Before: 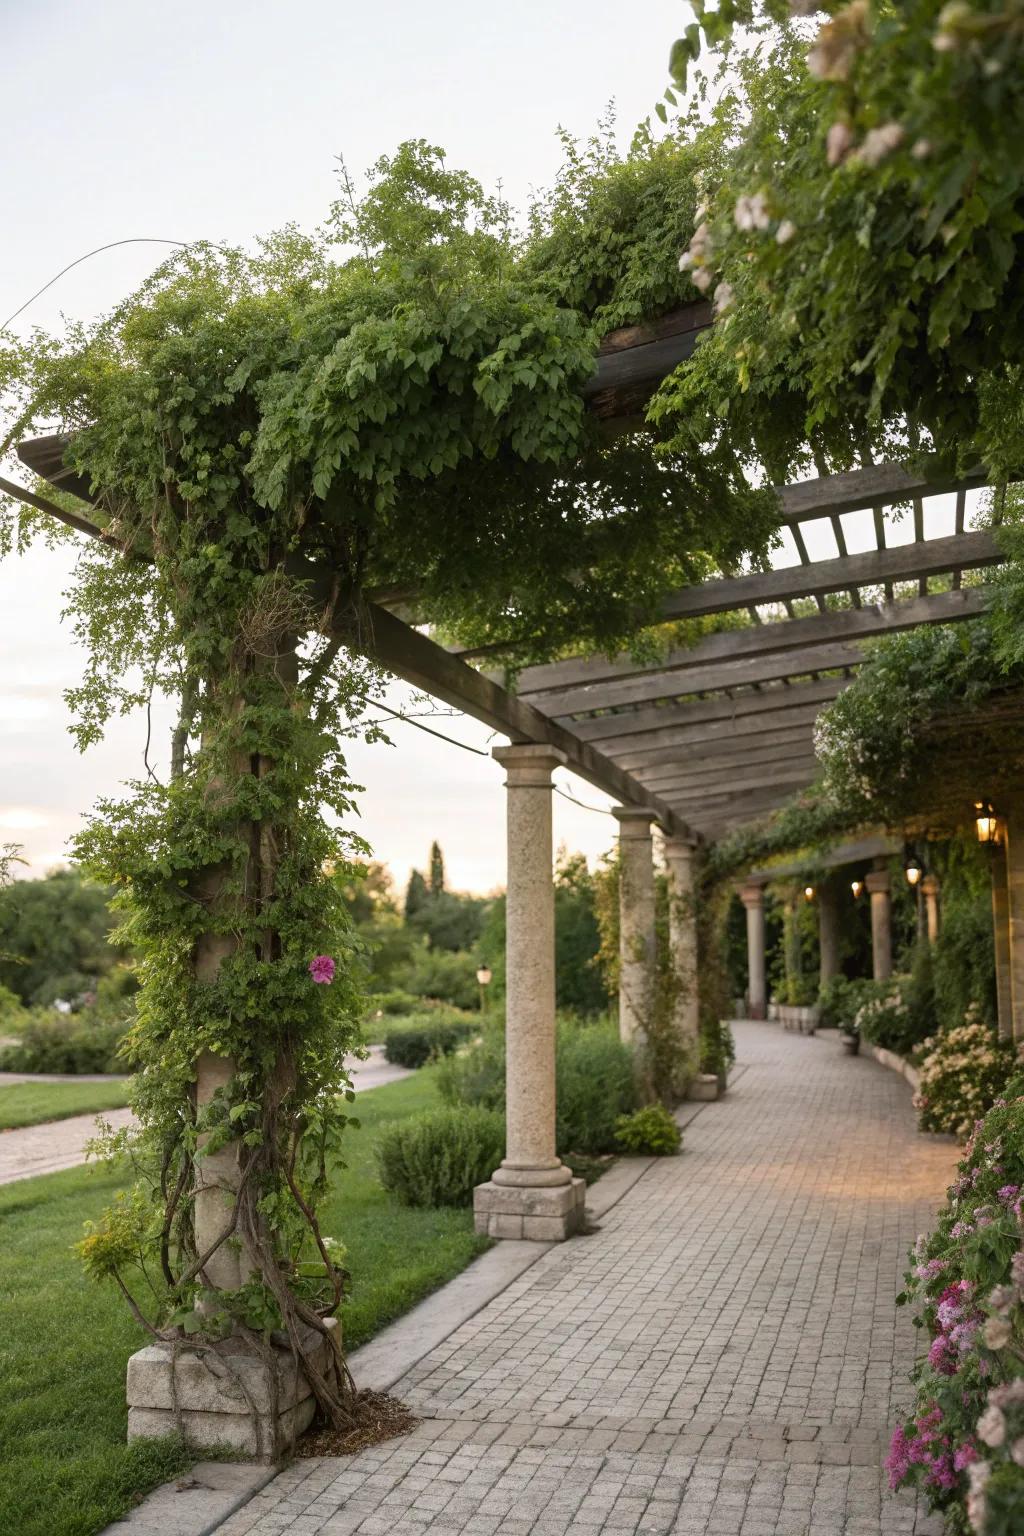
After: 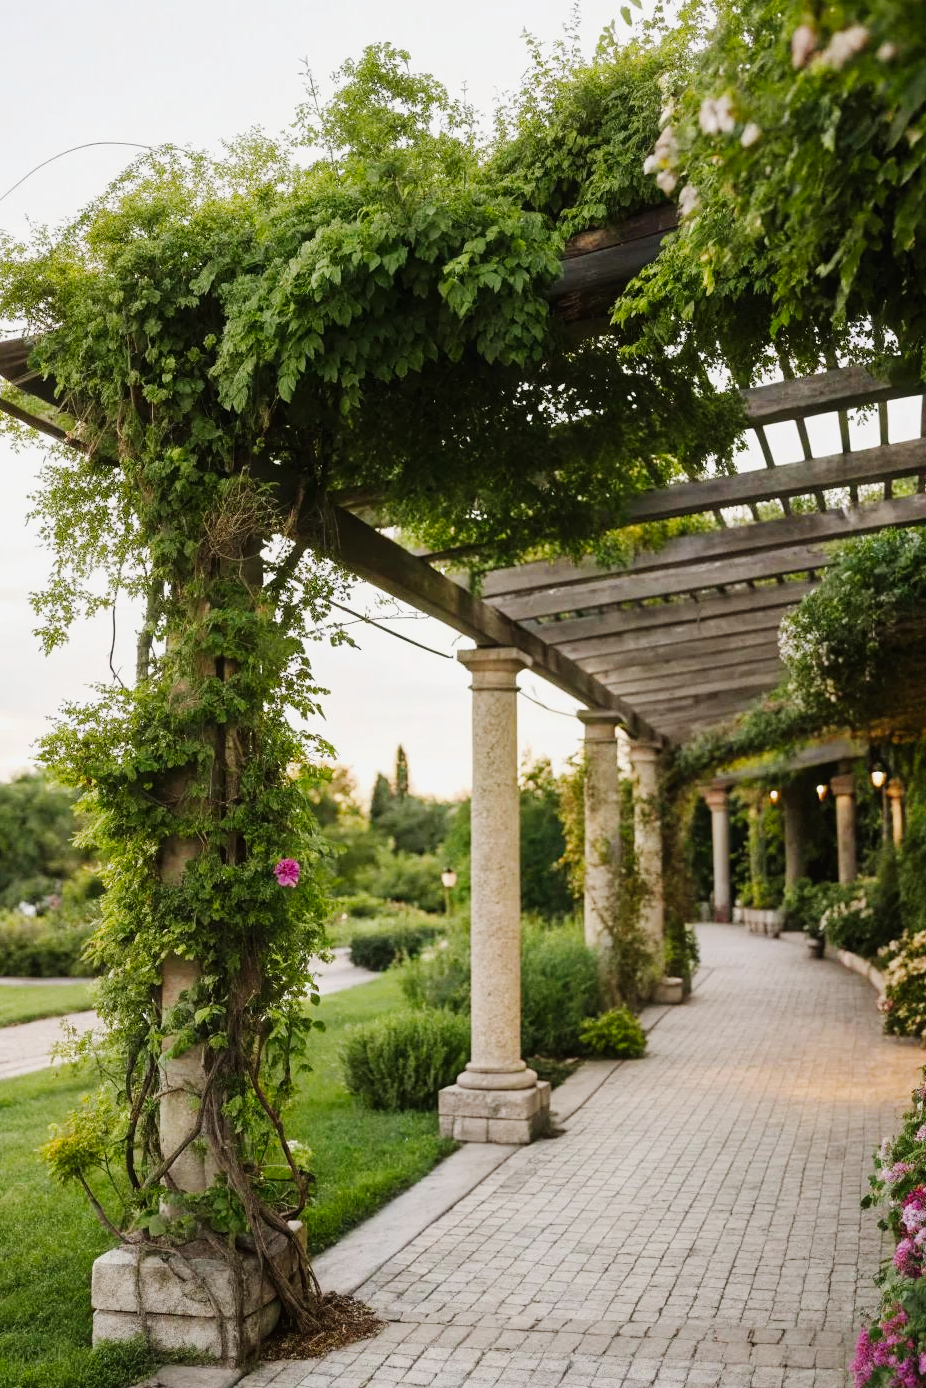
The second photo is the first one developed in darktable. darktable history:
crop: left 3.482%, top 6.379%, right 6.032%, bottom 3.206%
tone curve: curves: ch0 [(0, 0.003) (0.113, 0.081) (0.207, 0.184) (0.515, 0.612) (0.712, 0.793) (0.984, 0.961)]; ch1 [(0, 0) (0.172, 0.123) (0.317, 0.272) (0.414, 0.382) (0.476, 0.479) (0.505, 0.498) (0.534, 0.534) (0.621, 0.65) (0.709, 0.764) (1, 1)]; ch2 [(0, 0) (0.411, 0.424) (0.505, 0.505) (0.521, 0.524) (0.537, 0.57) (0.65, 0.699) (1, 1)], preserve colors none
